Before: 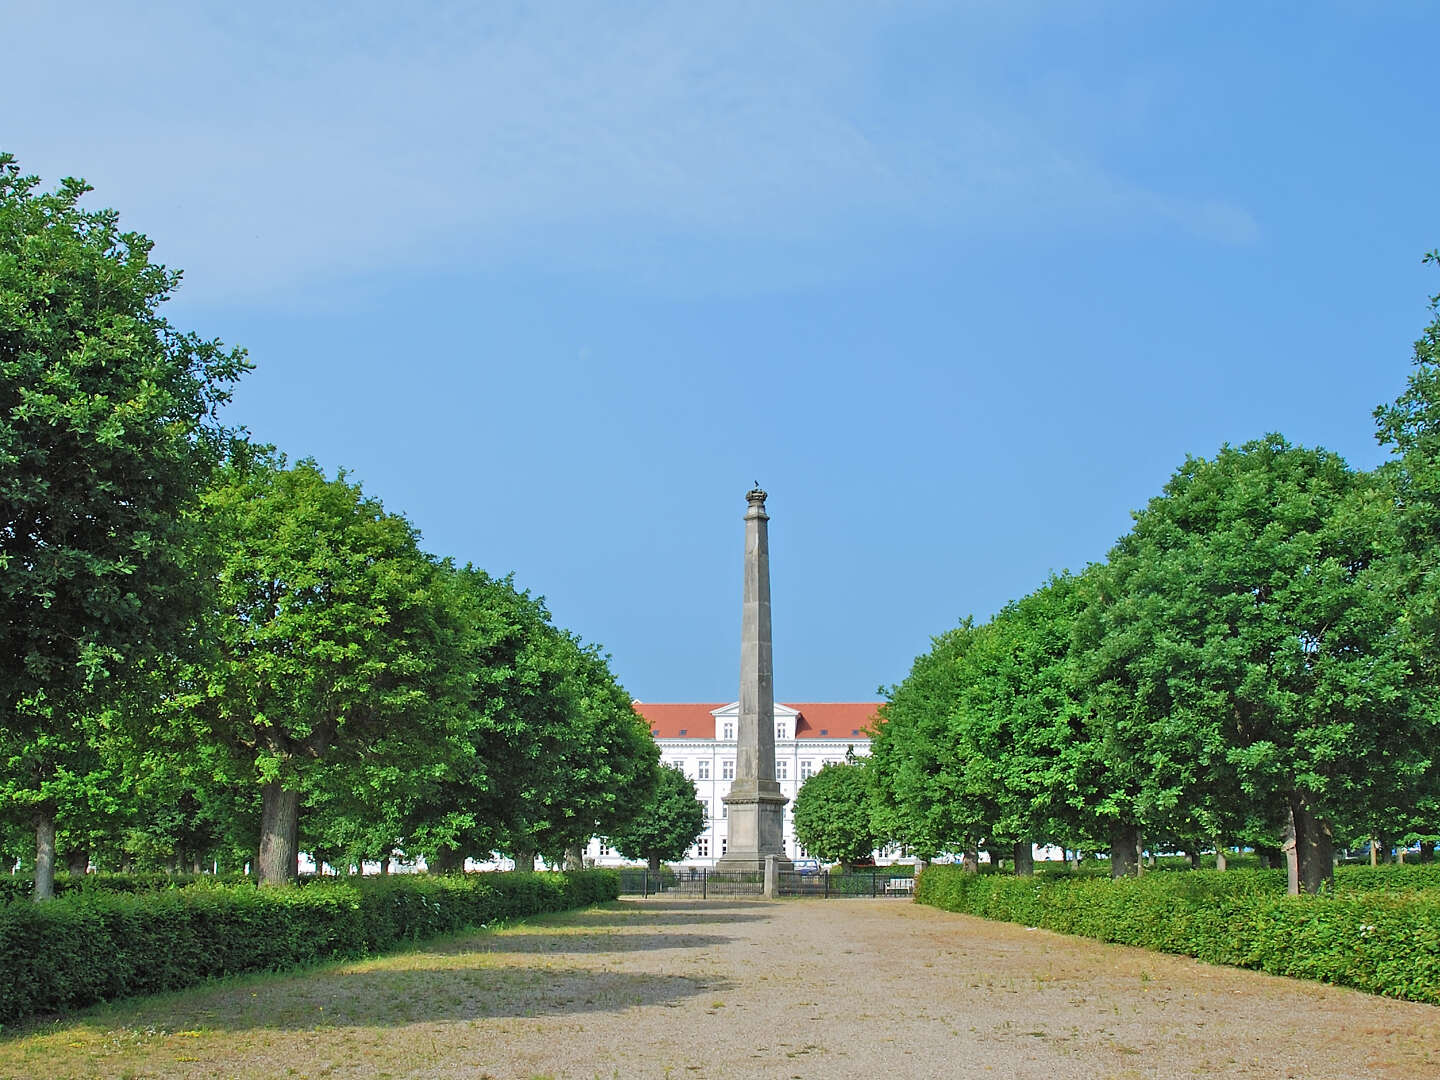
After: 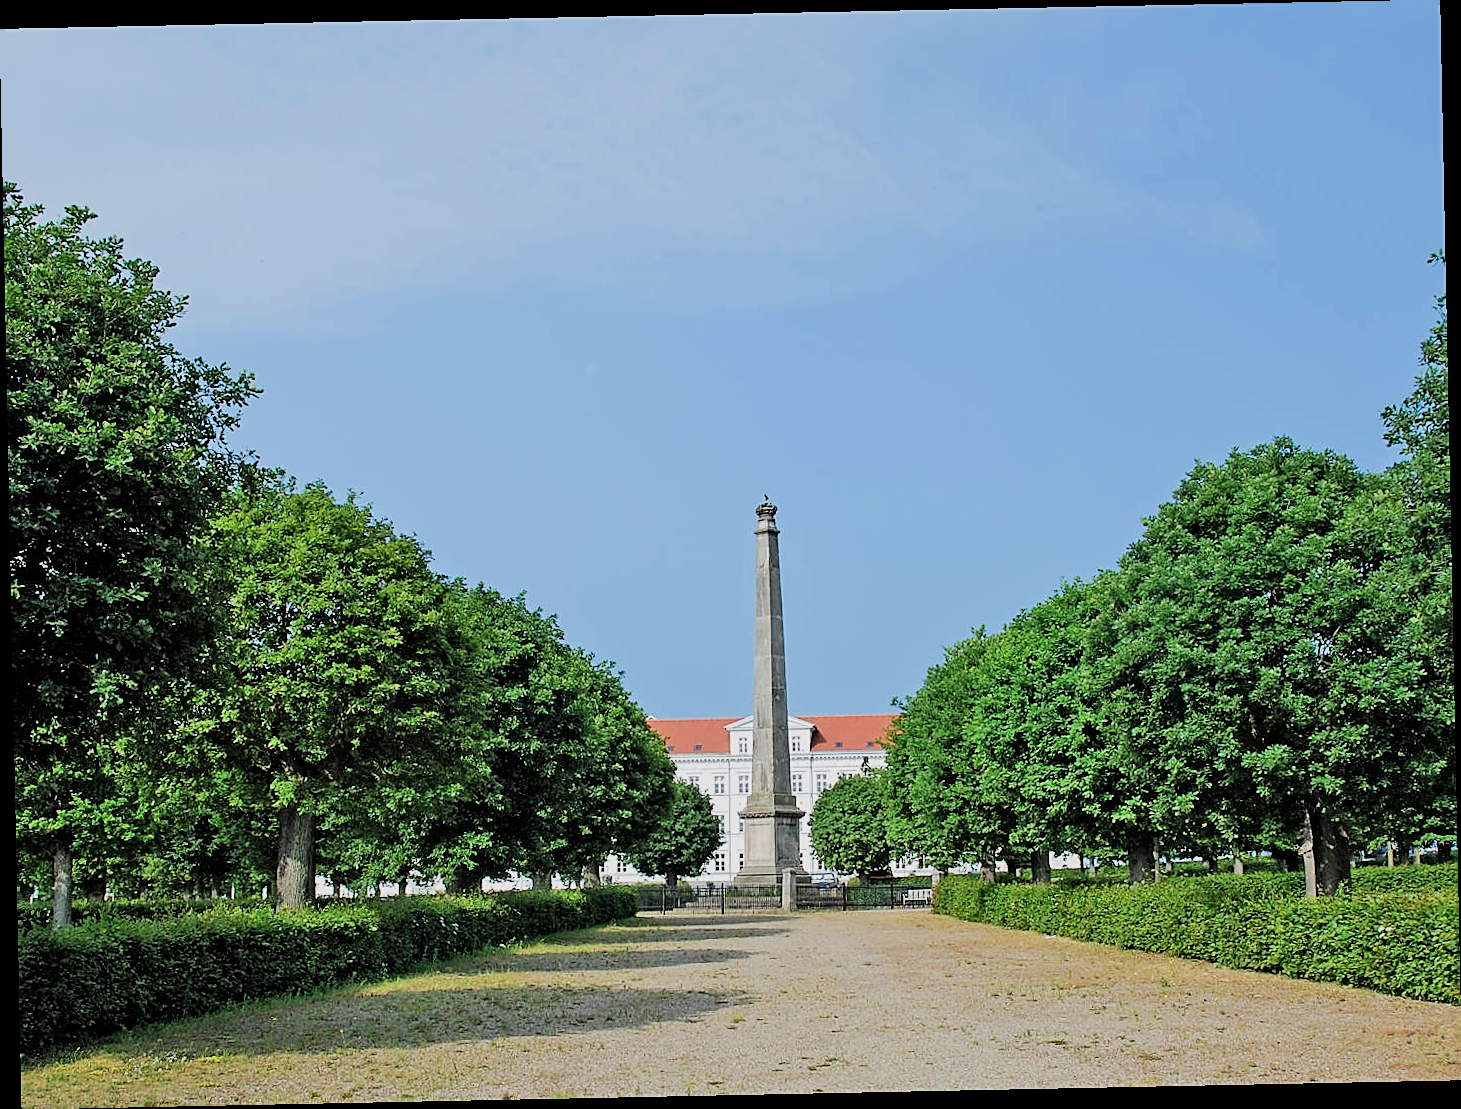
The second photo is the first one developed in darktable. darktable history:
filmic rgb: black relative exposure -5 EV, hardness 2.88, contrast 1.3, highlights saturation mix -30%
rotate and perspective: rotation -1.17°, automatic cropping off
sharpen: on, module defaults
